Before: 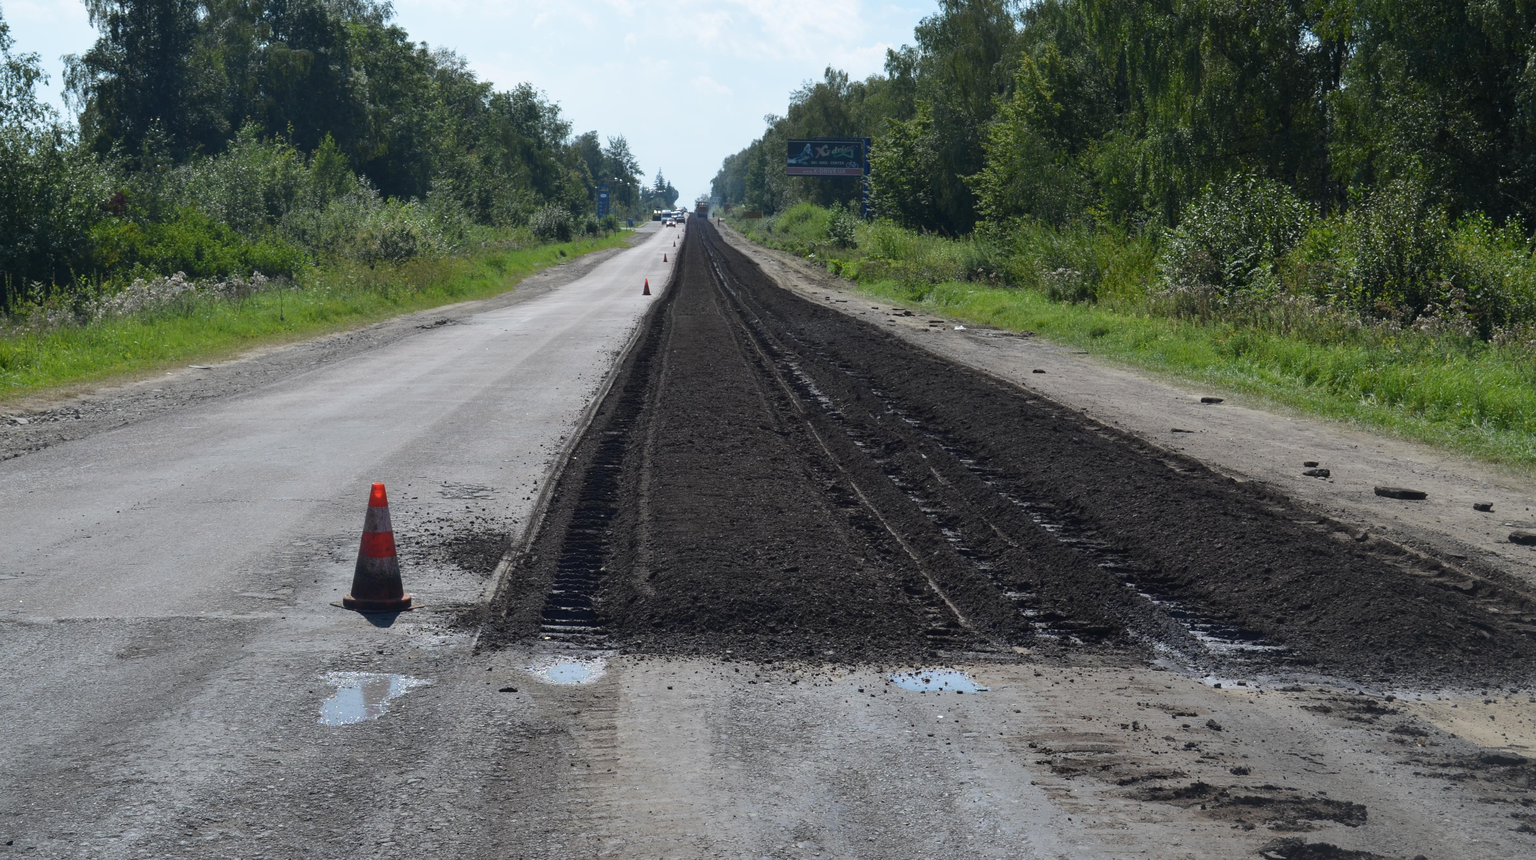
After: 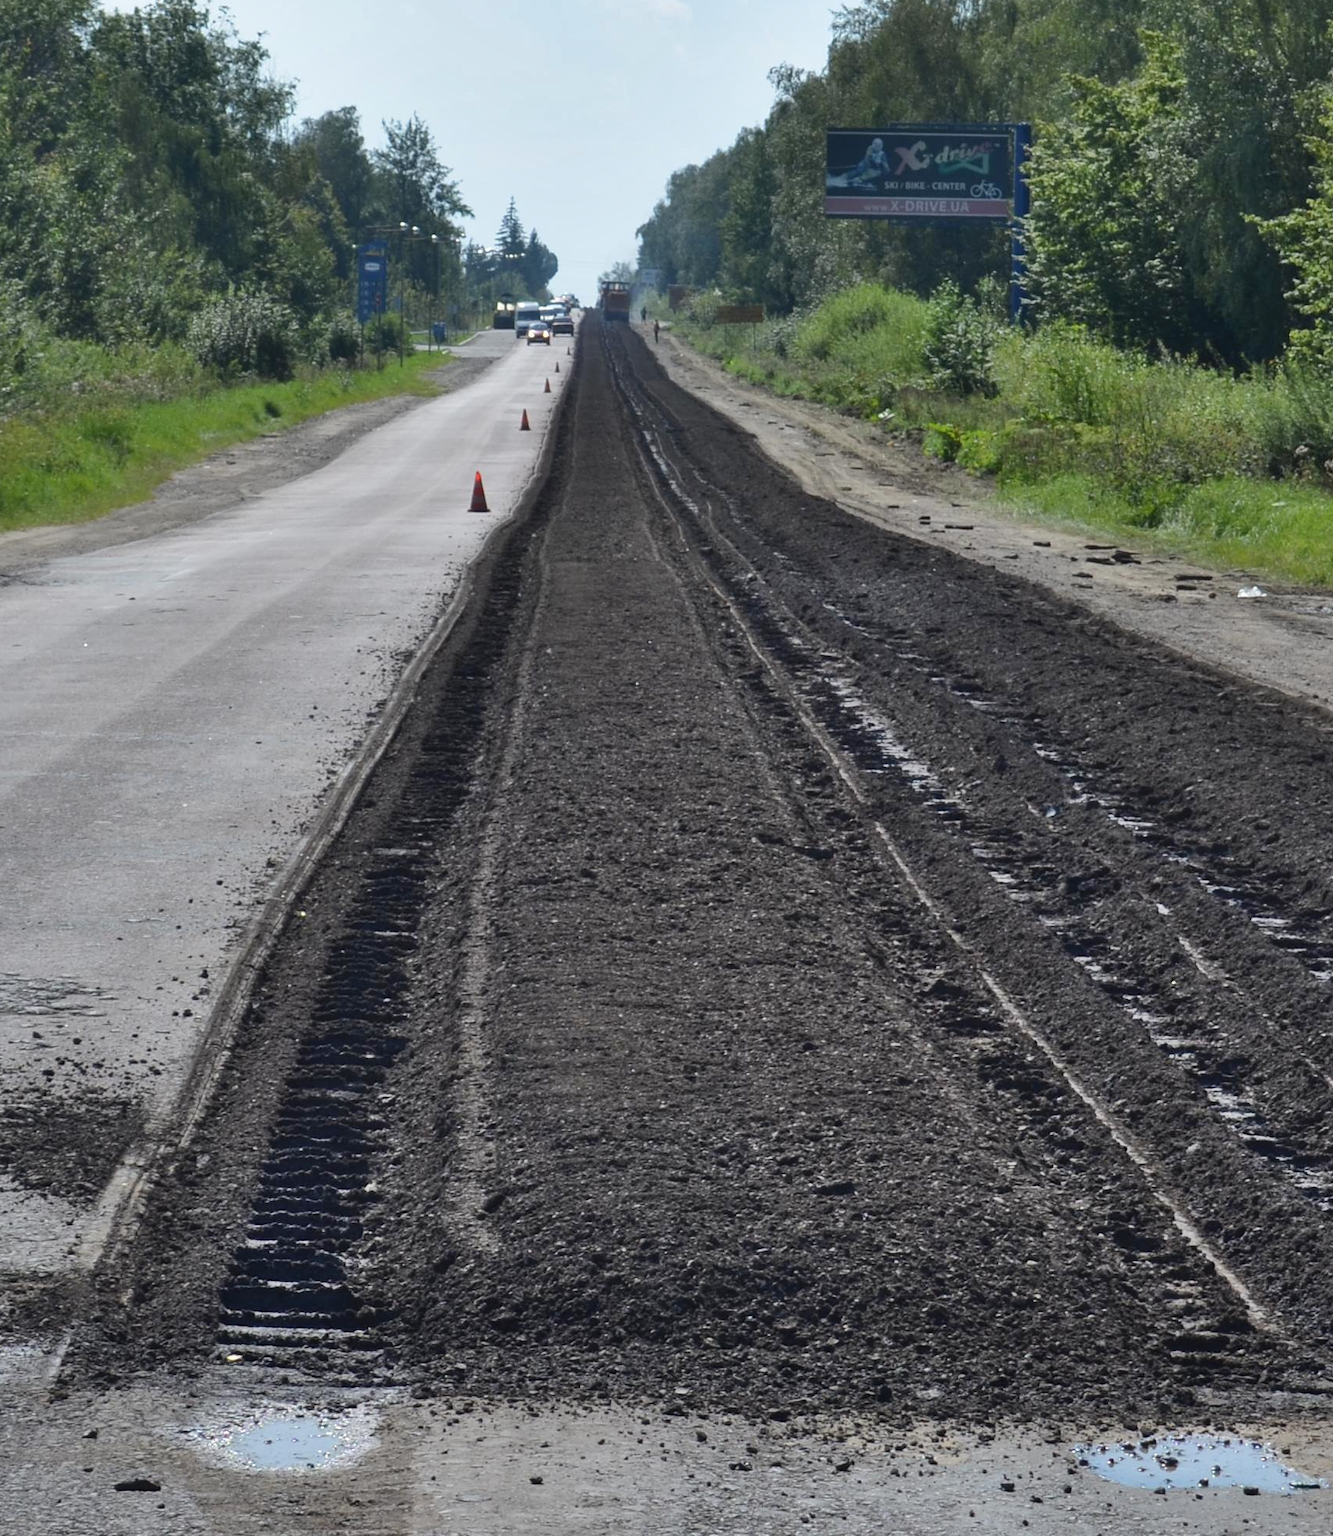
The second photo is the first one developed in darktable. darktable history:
crop and rotate: left 29.476%, top 10.214%, right 35.32%, bottom 17.333%
shadows and highlights: shadows 60, soften with gaussian
